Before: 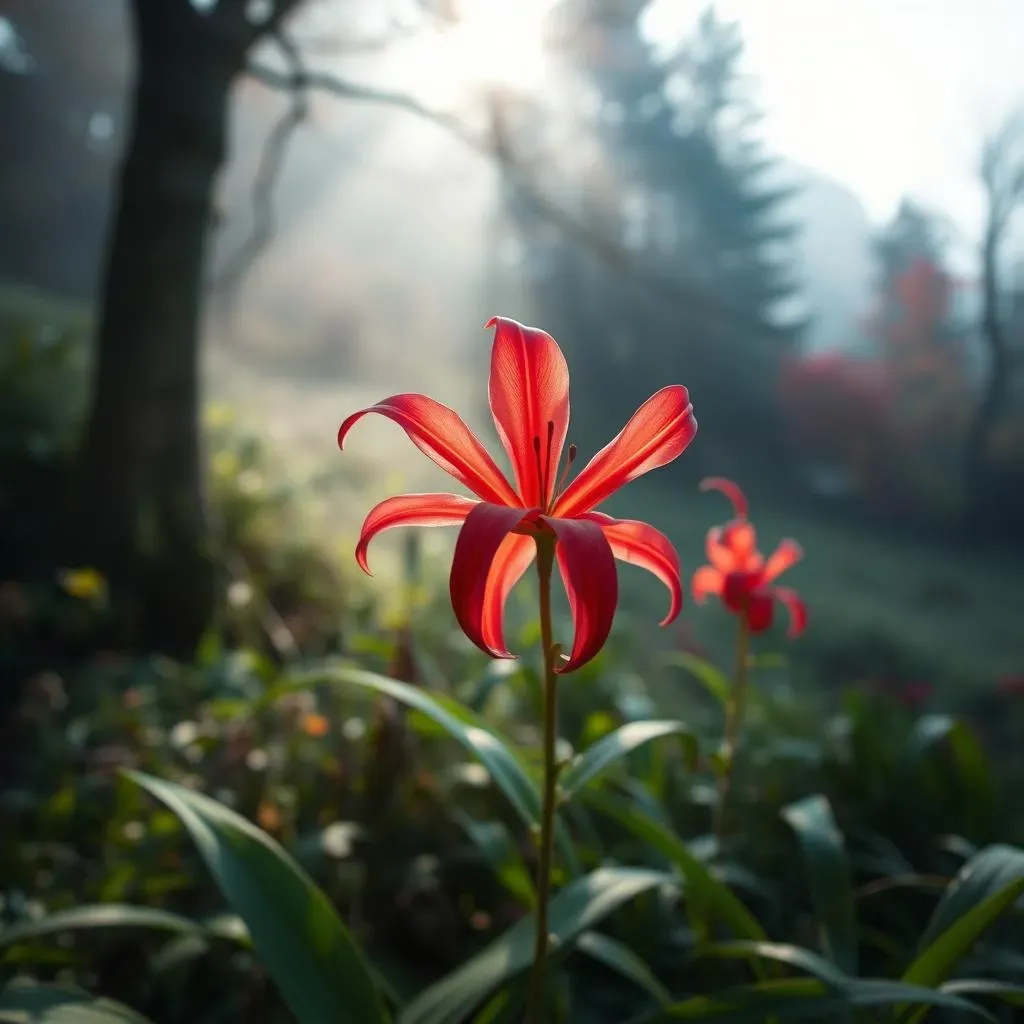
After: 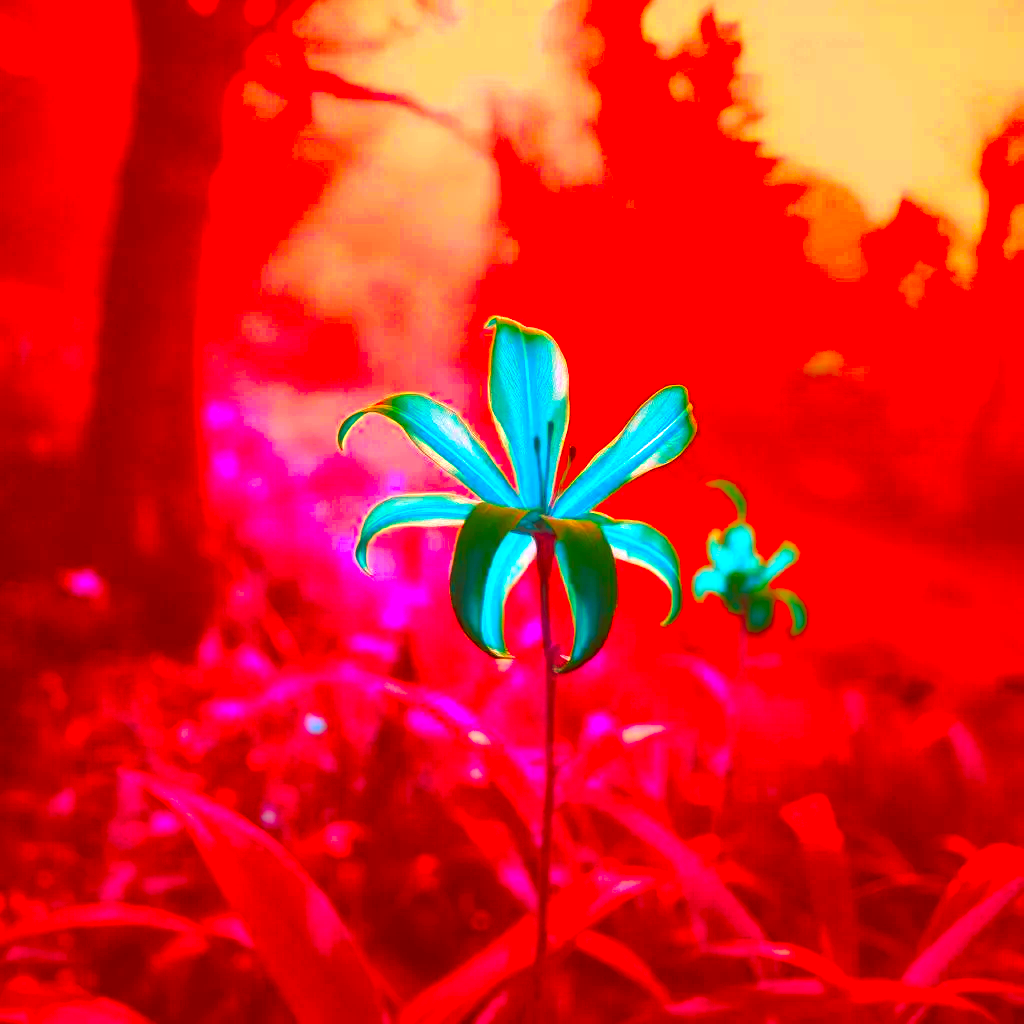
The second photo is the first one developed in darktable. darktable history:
color correction: highlights a* -39.21, highlights b* -39.3, shadows a* -39.32, shadows b* -39.75, saturation -2.94
local contrast: highlights 101%, shadows 103%, detail 119%, midtone range 0.2
exposure: exposure 0.941 EV, compensate exposure bias true, compensate highlight preservation false
